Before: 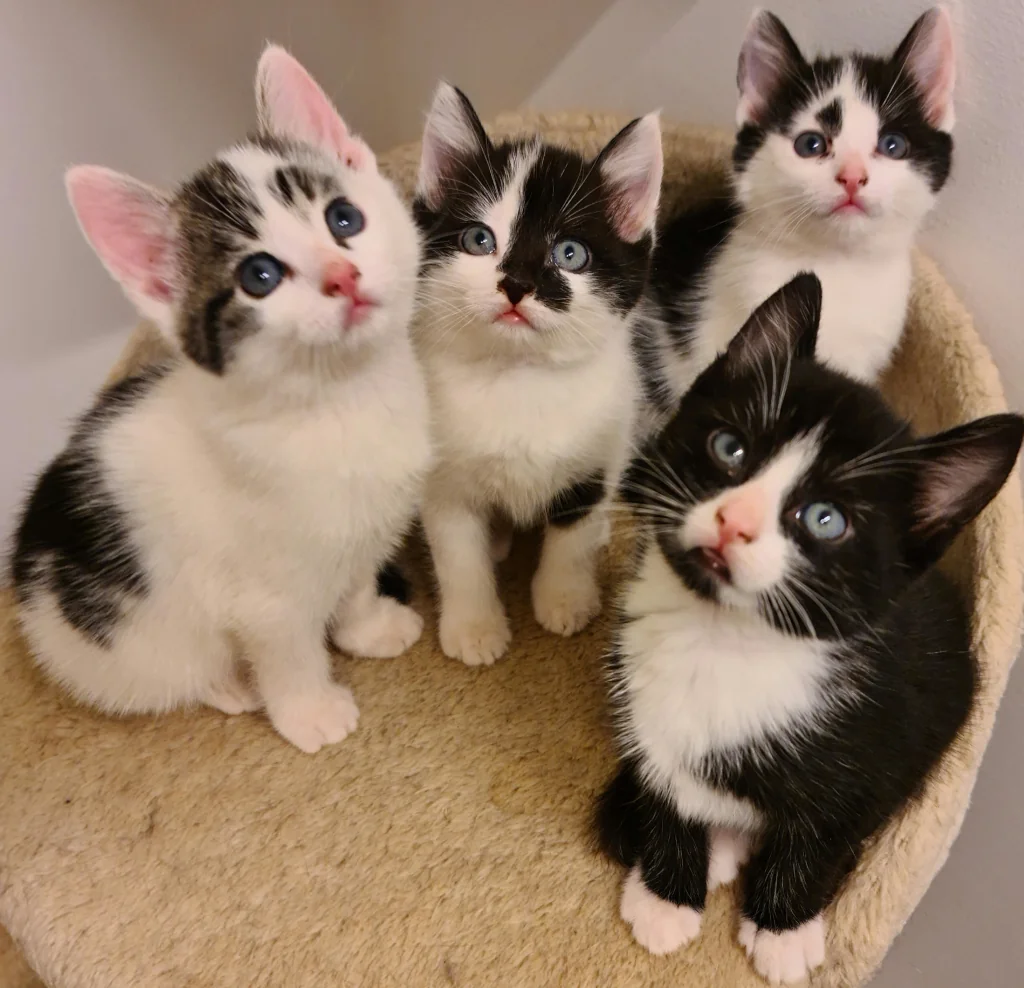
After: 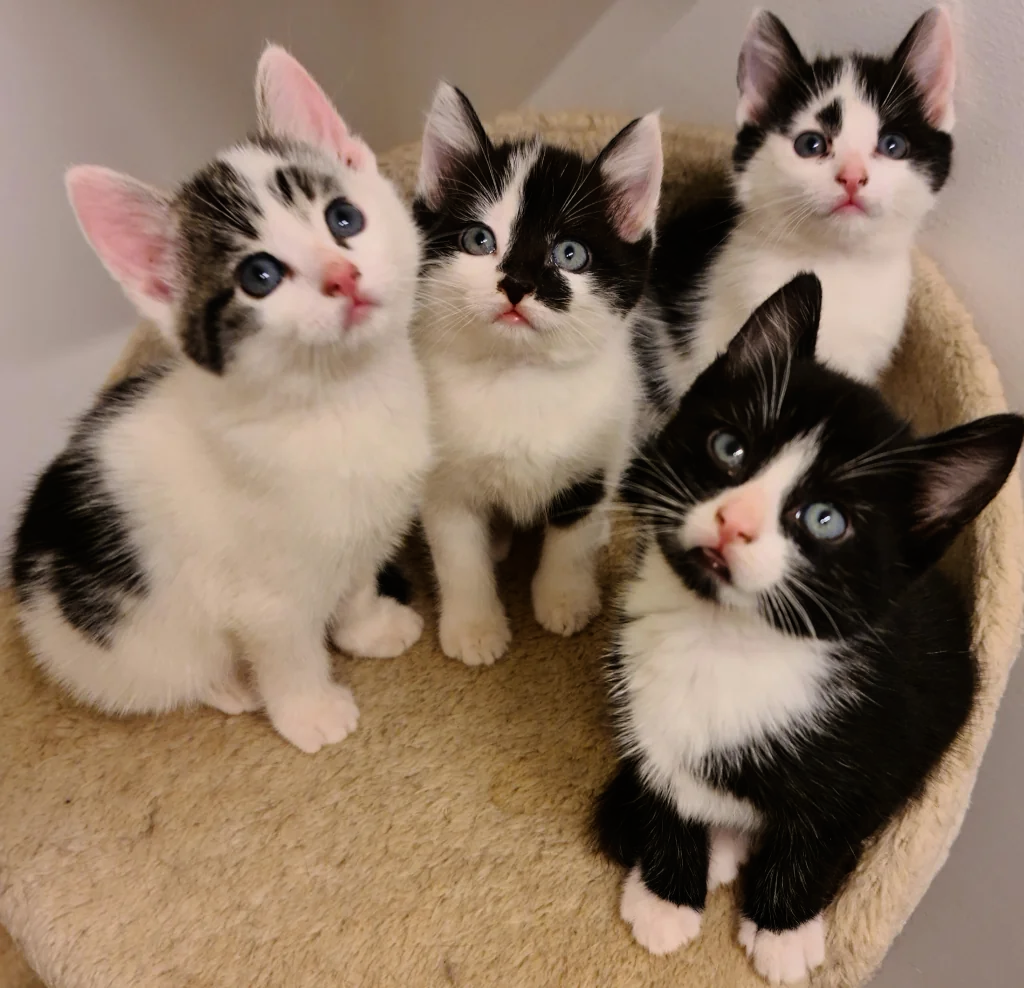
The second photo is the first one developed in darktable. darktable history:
exposure: black level correction 0, exposure -0.711 EV, compensate highlight preservation false
tone equalizer: -8 EV -0.712 EV, -7 EV -0.689 EV, -6 EV -0.585 EV, -5 EV -0.38 EV, -3 EV 0.371 EV, -2 EV 0.6 EV, -1 EV 0.675 EV, +0 EV 0.727 EV
